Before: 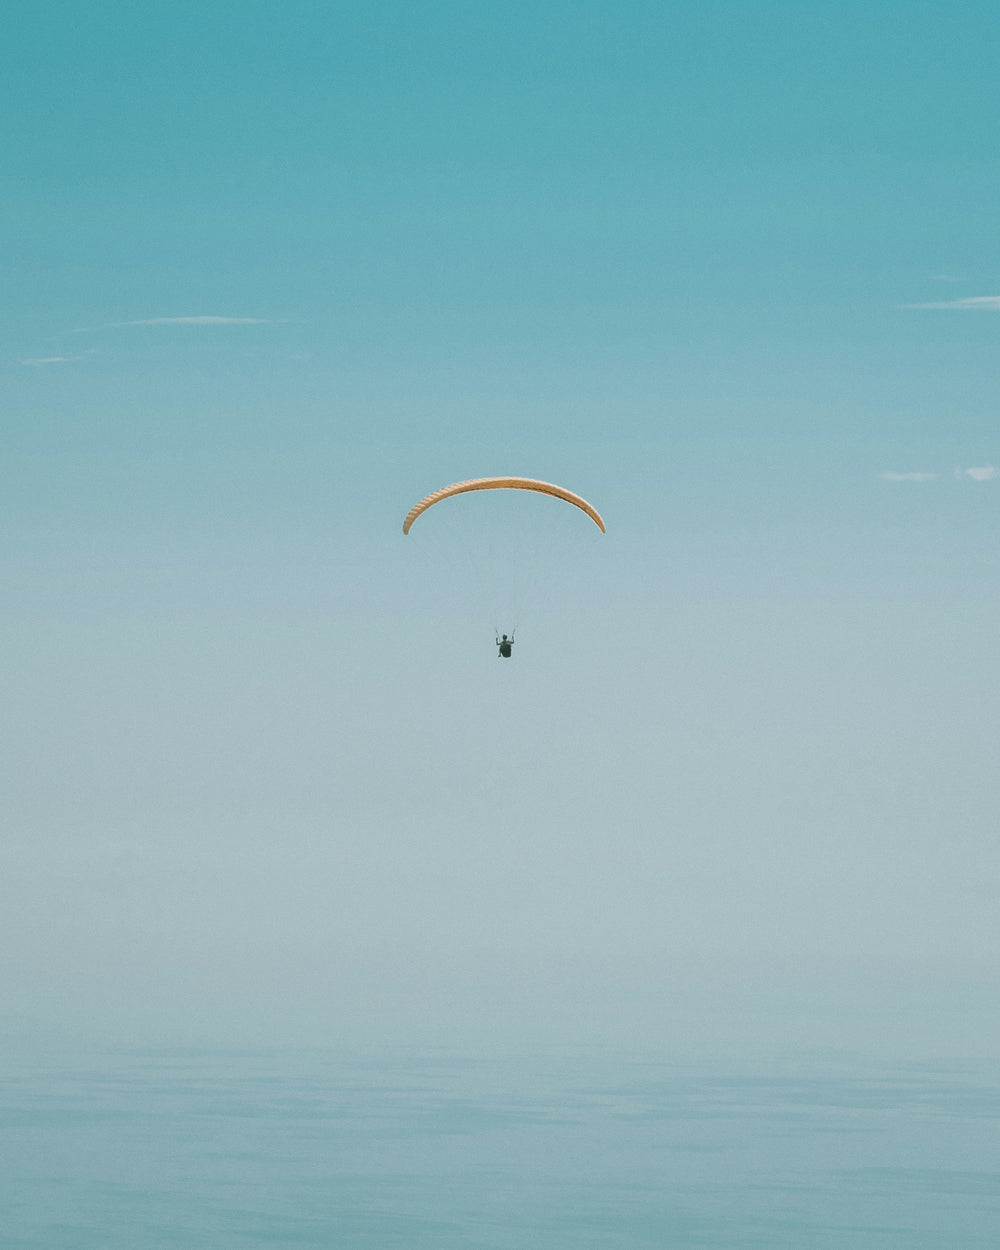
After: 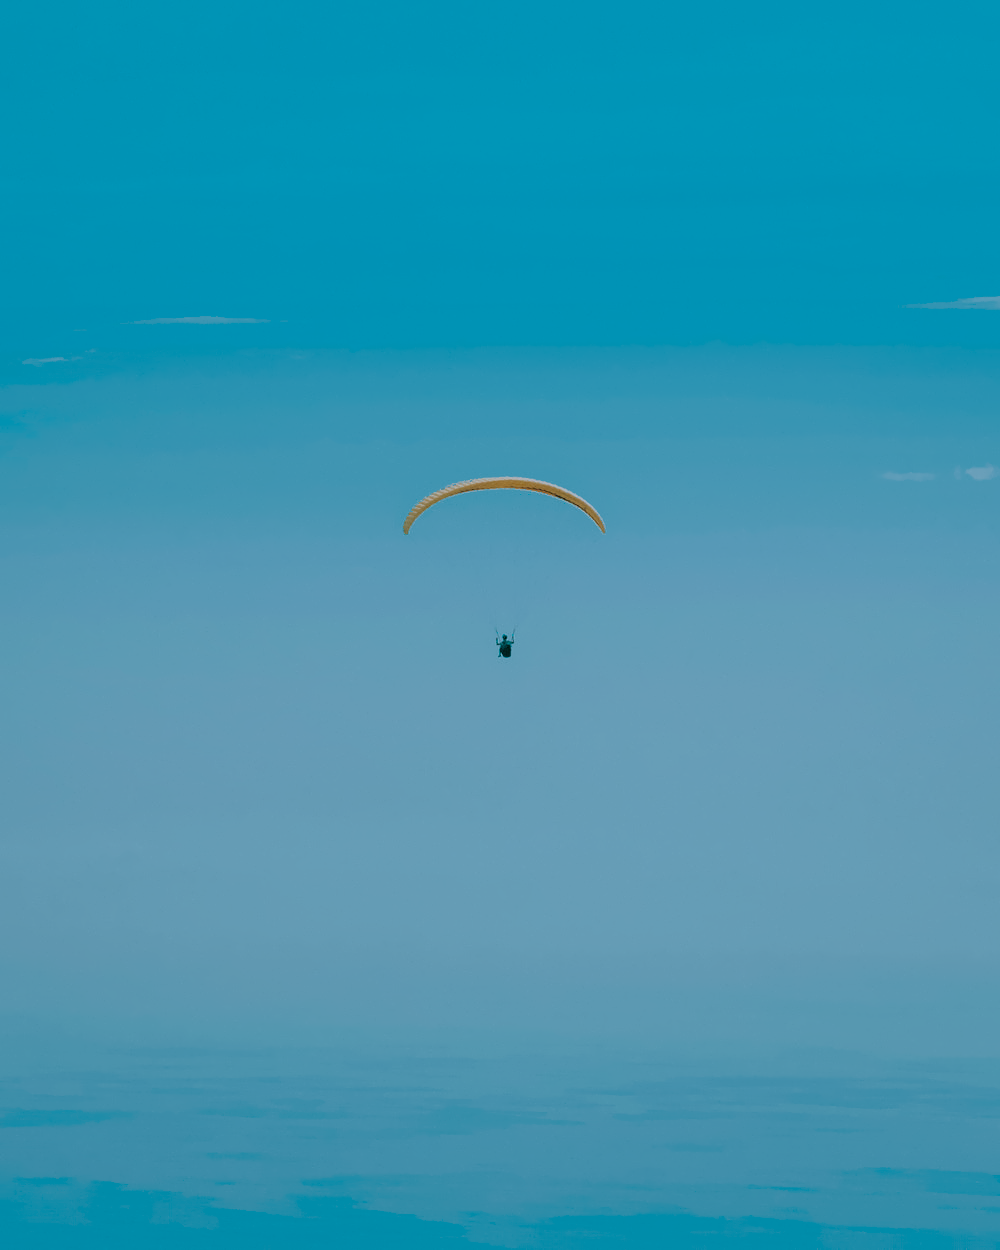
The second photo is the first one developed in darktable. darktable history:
color calibration: illuminant Planckian (black body), x 0.375, y 0.373, temperature 4117 K
filmic rgb: black relative exposure -4.14 EV, white relative exposure 5.1 EV, hardness 2.11, contrast 1.165
denoise (profiled): preserve shadows 1.35, scattering 0.011, a [-1, 0, 0], compensate highlight preservation false
color zones: curves: ch0 [(0.25, 0.5) (0.423, 0.5) (0.443, 0.5) (0.521, 0.756) (0.568, 0.5) (0.576, 0.5) (0.75, 0.5)]; ch1 [(0.25, 0.5) (0.423, 0.5) (0.443, 0.5) (0.539, 0.873) (0.624, 0.565) (0.631, 0.5) (0.75, 0.5)]
tone curve: curves: ch0 [(0, 0) (0.48, 0.431) (0.7, 0.609) (0.864, 0.854) (1, 1)]
color balance rgb: linear chroma grading › global chroma 9.31%, global vibrance 41.49%
velvia: on, module defaults
